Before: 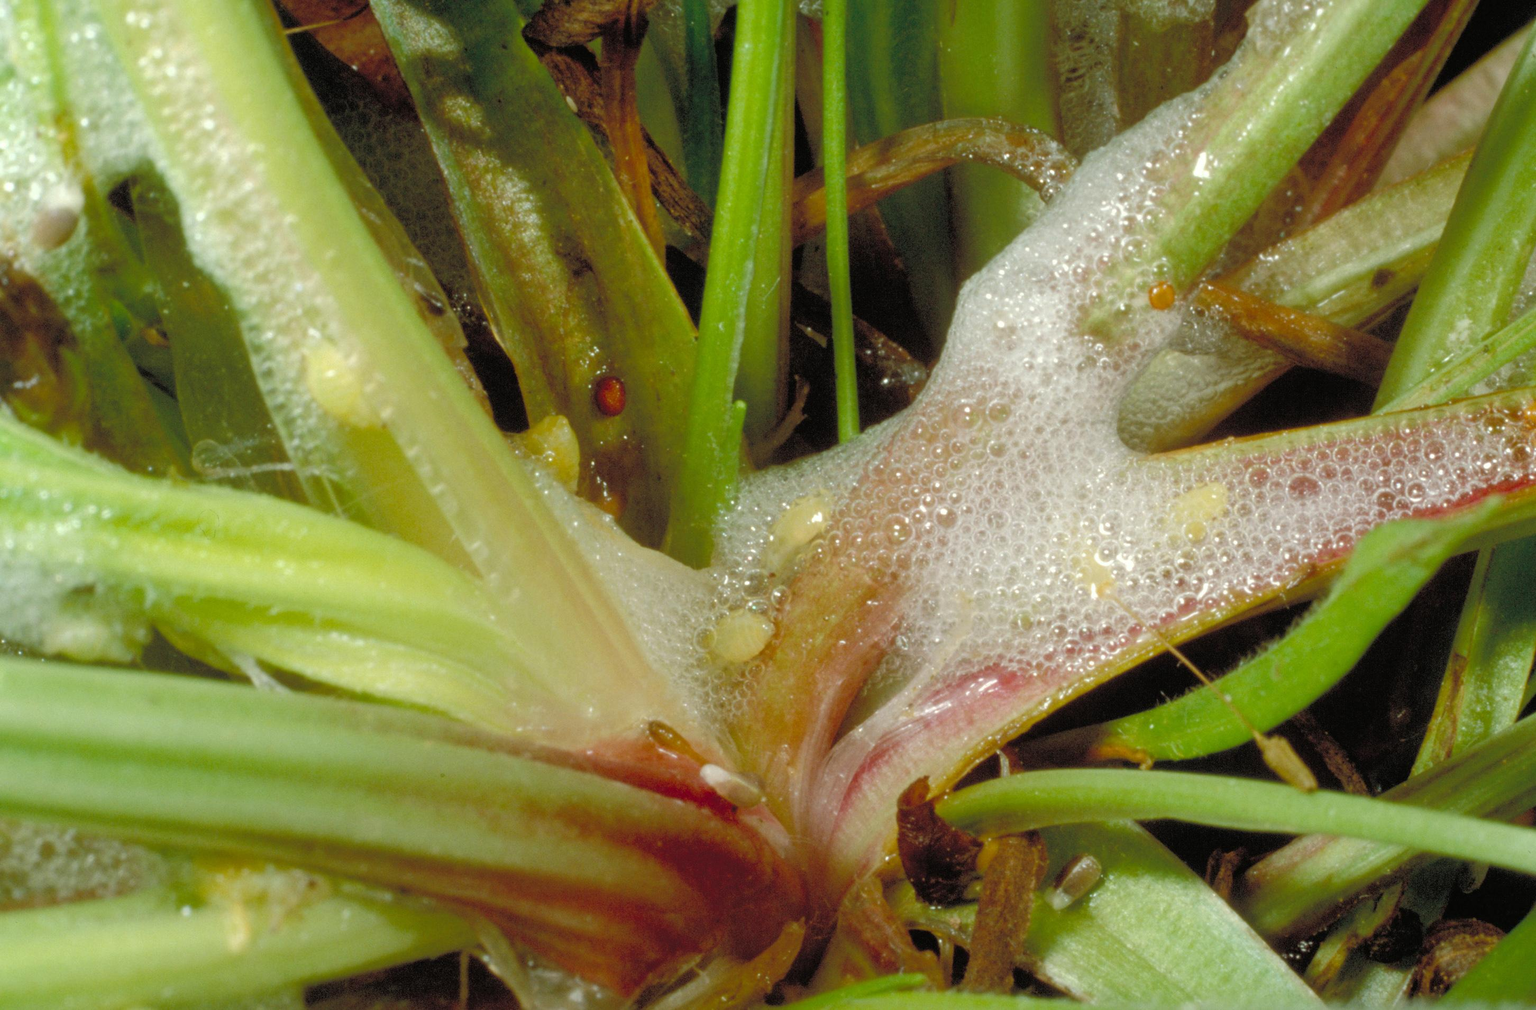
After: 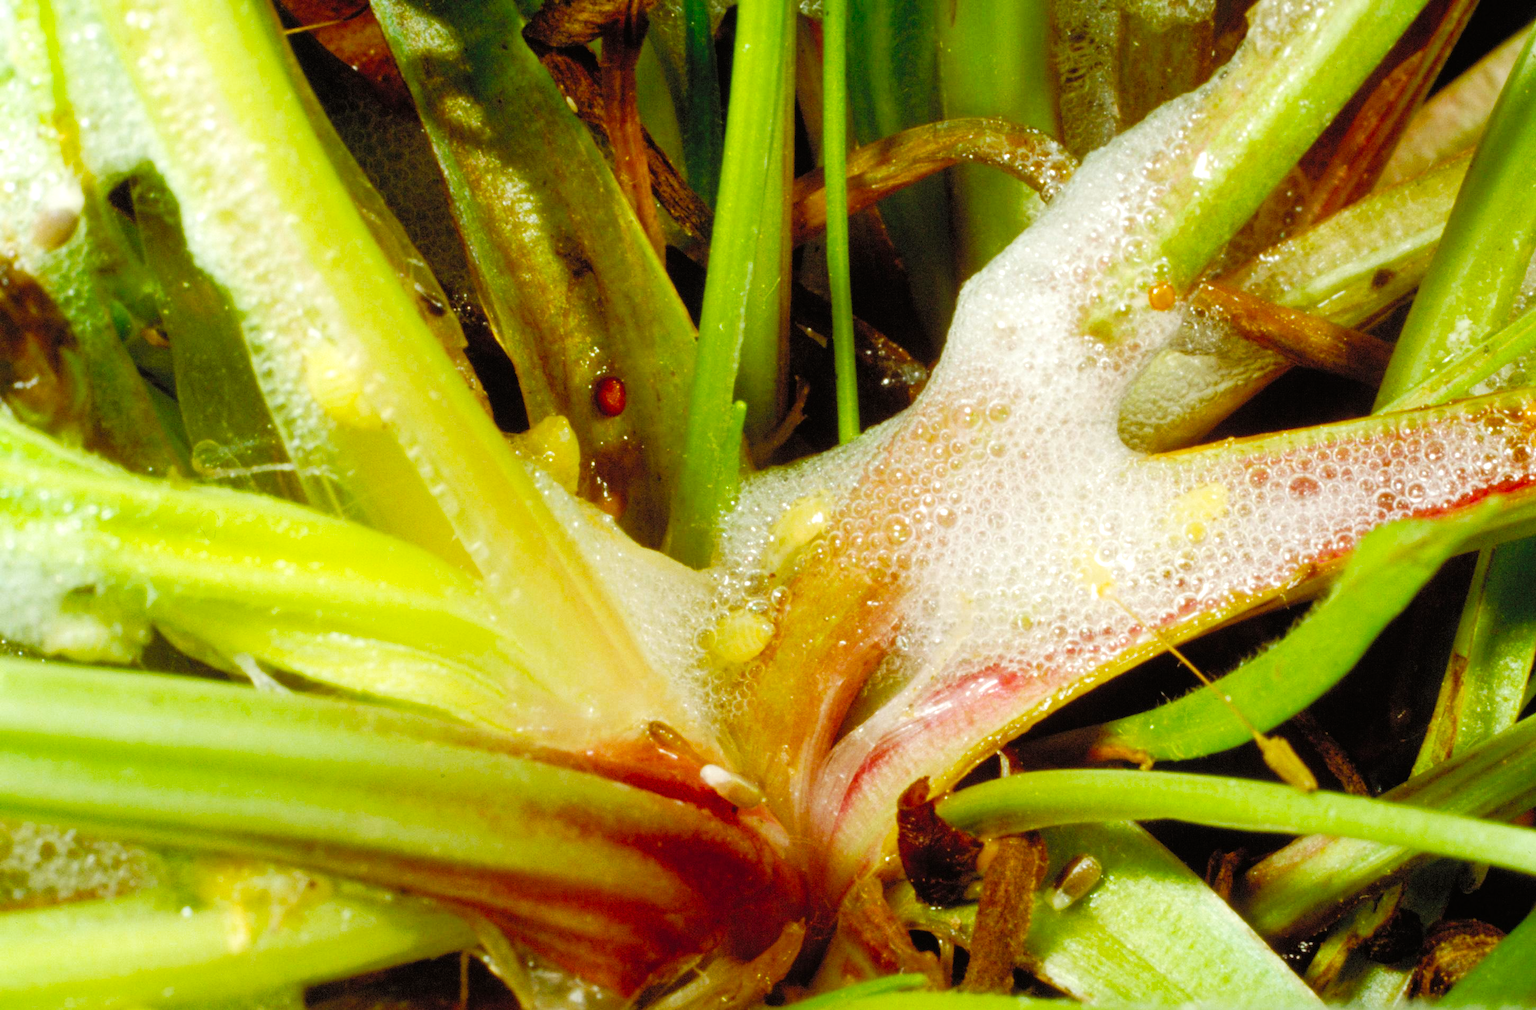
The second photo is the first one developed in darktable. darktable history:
color balance rgb: power › luminance -3.558%, power › chroma 0.561%, power › hue 41.85°, linear chroma grading › global chroma 14.365%, perceptual saturation grading › global saturation 14.608%
shadows and highlights: shadows -13.23, white point adjustment 4.12, highlights 28.1
base curve: curves: ch0 [(0, 0) (0.032, 0.025) (0.121, 0.166) (0.206, 0.329) (0.605, 0.79) (1, 1)], preserve colors none
